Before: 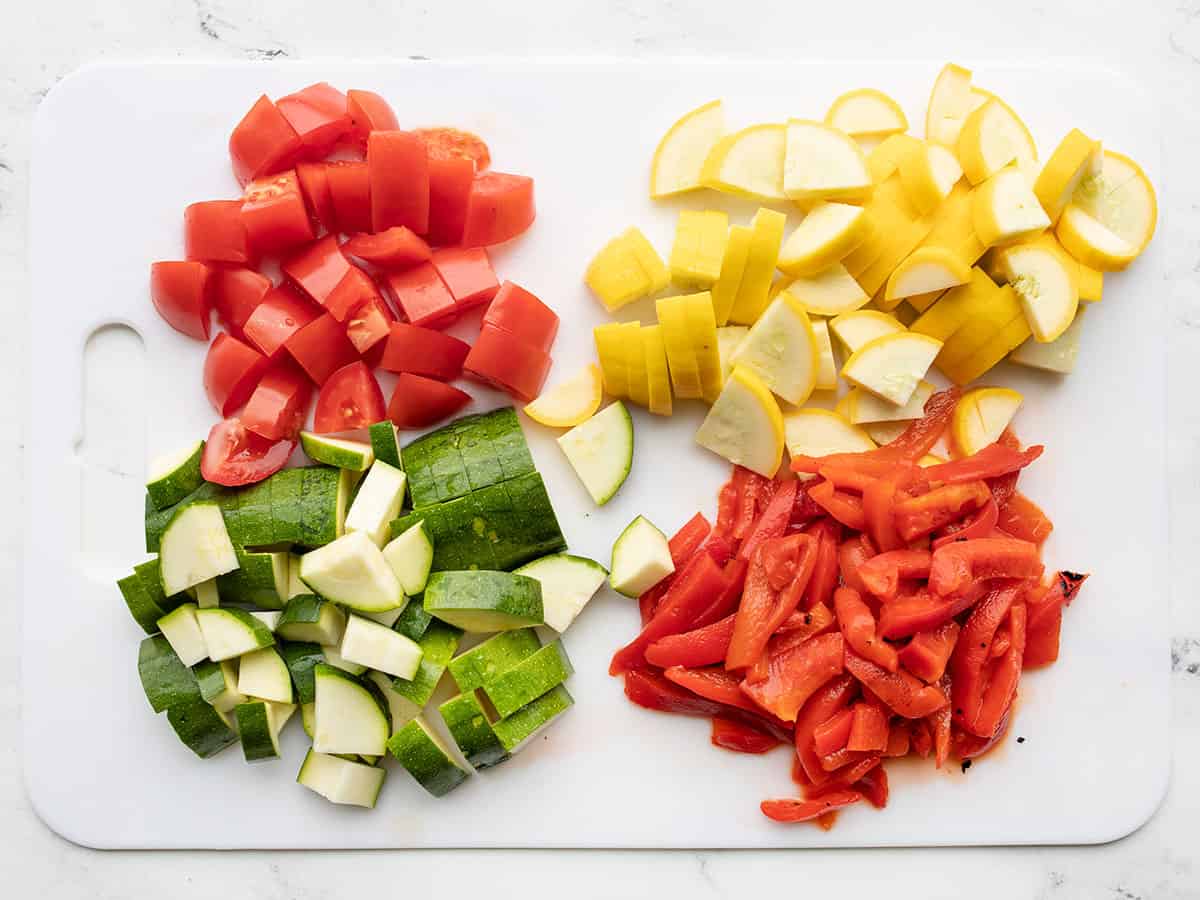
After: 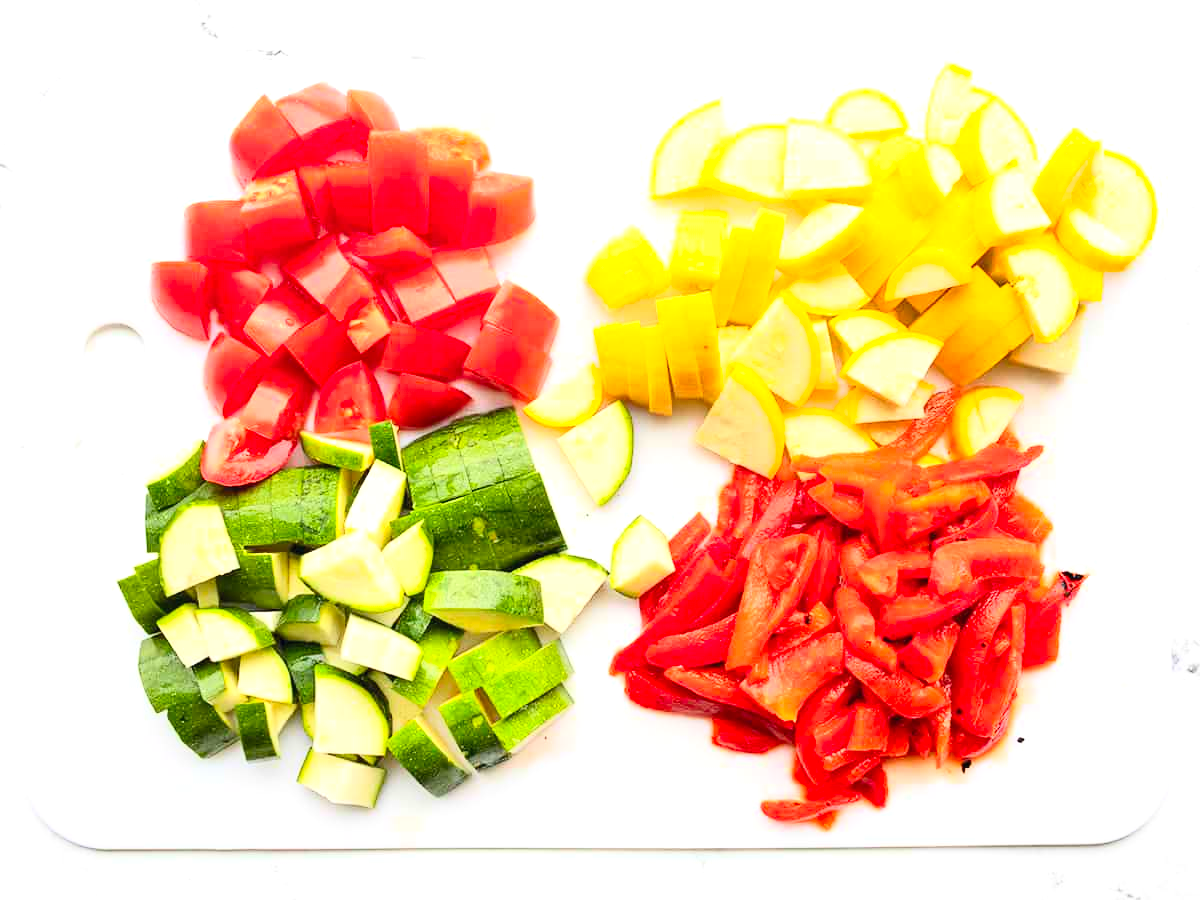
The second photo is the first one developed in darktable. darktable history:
exposure: exposure 0.526 EV, compensate highlight preservation false
contrast brightness saturation: contrast 0.238, brightness 0.245, saturation 0.381
